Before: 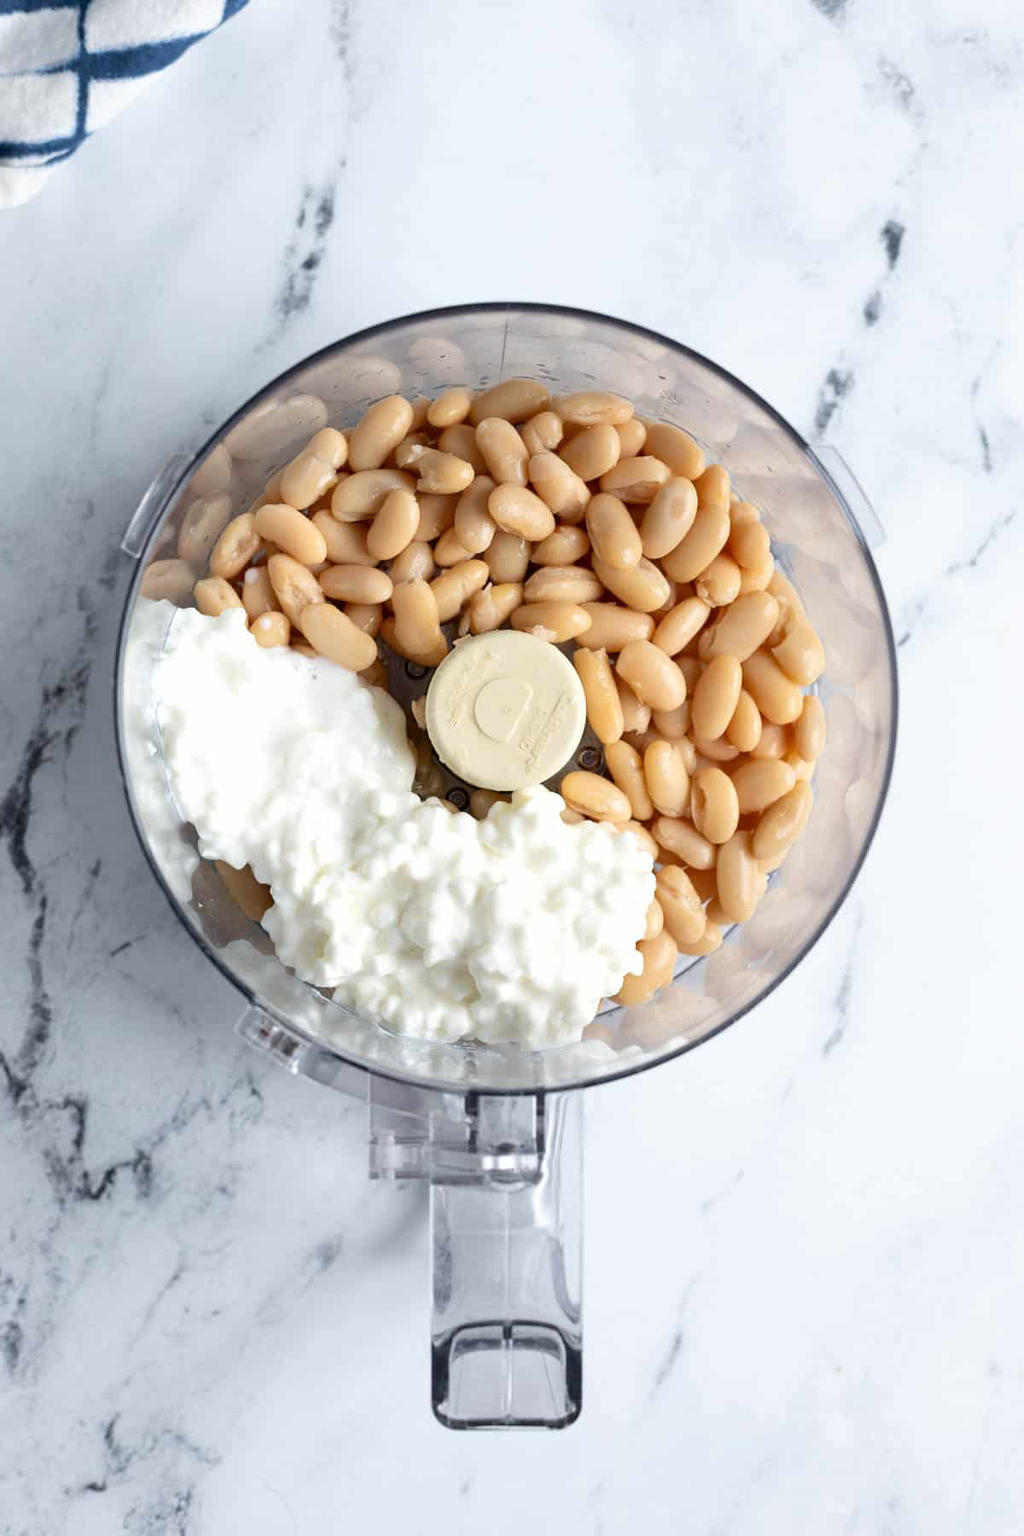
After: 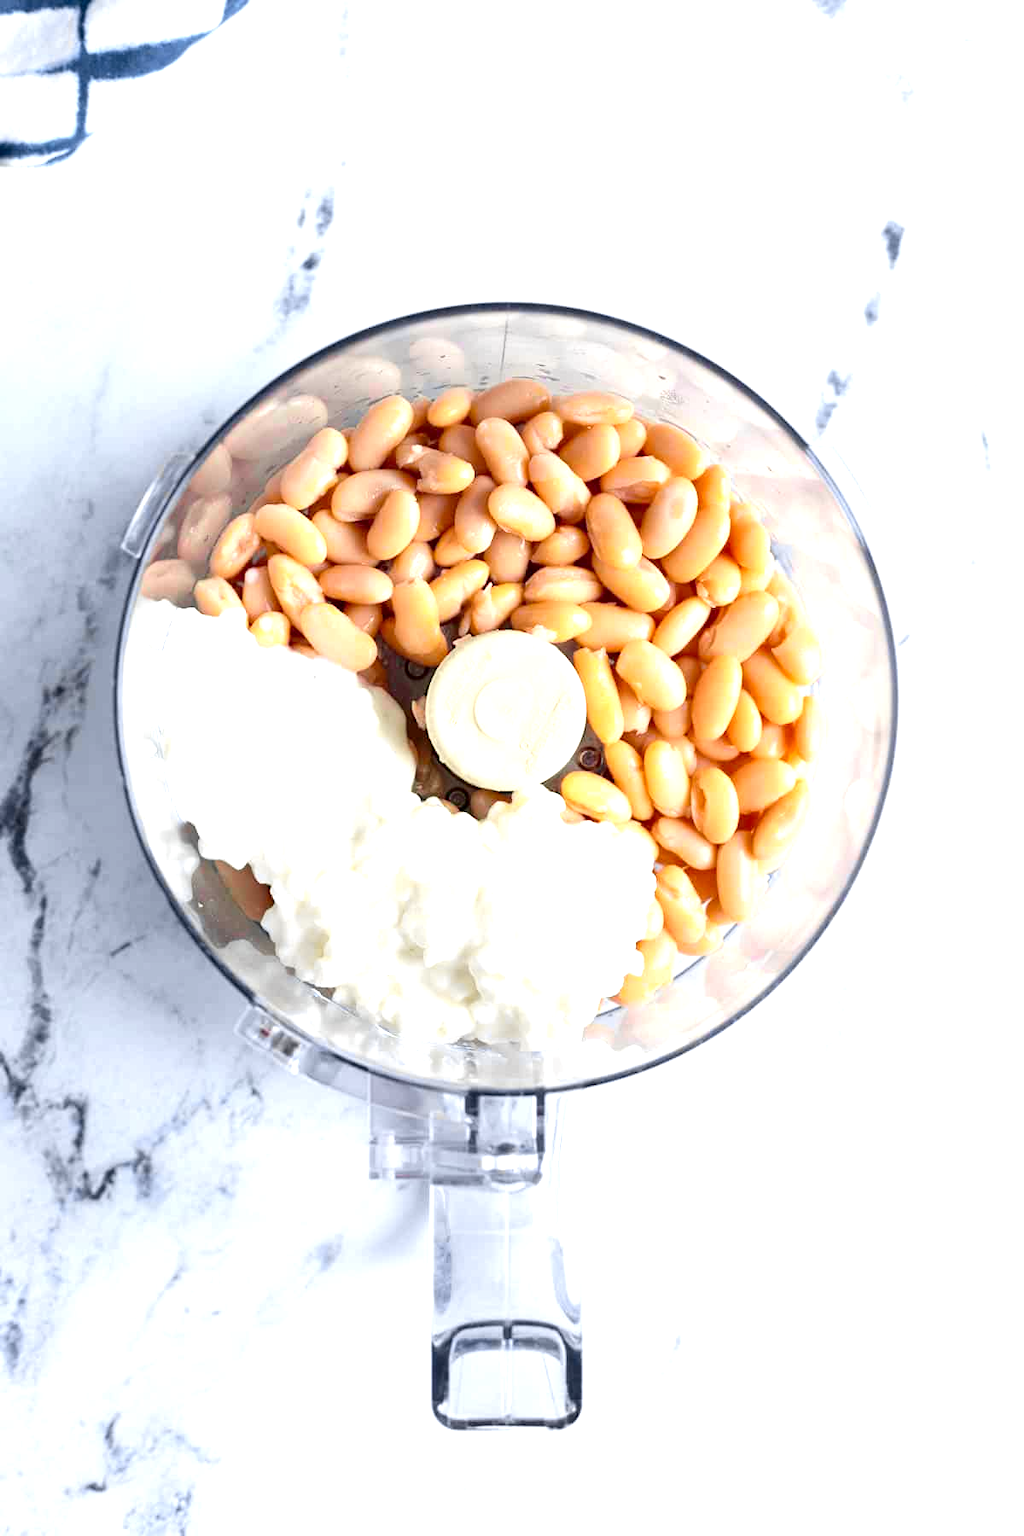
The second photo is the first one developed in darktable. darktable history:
tone curve: curves: ch0 [(0, 0) (0.087, 0.054) (0.281, 0.245) (0.532, 0.514) (0.835, 0.818) (0.994, 0.955)]; ch1 [(0, 0) (0.27, 0.195) (0.406, 0.435) (0.452, 0.474) (0.495, 0.5) (0.514, 0.508) (0.537, 0.556) (0.654, 0.689) (1, 1)]; ch2 [(0, 0) (0.269, 0.299) (0.459, 0.441) (0.498, 0.499) (0.523, 0.52) (0.551, 0.549) (0.633, 0.625) (0.659, 0.681) (0.718, 0.764) (1, 1)], color space Lab, independent channels, preserve colors none
exposure: exposure 1 EV, compensate highlight preservation false
